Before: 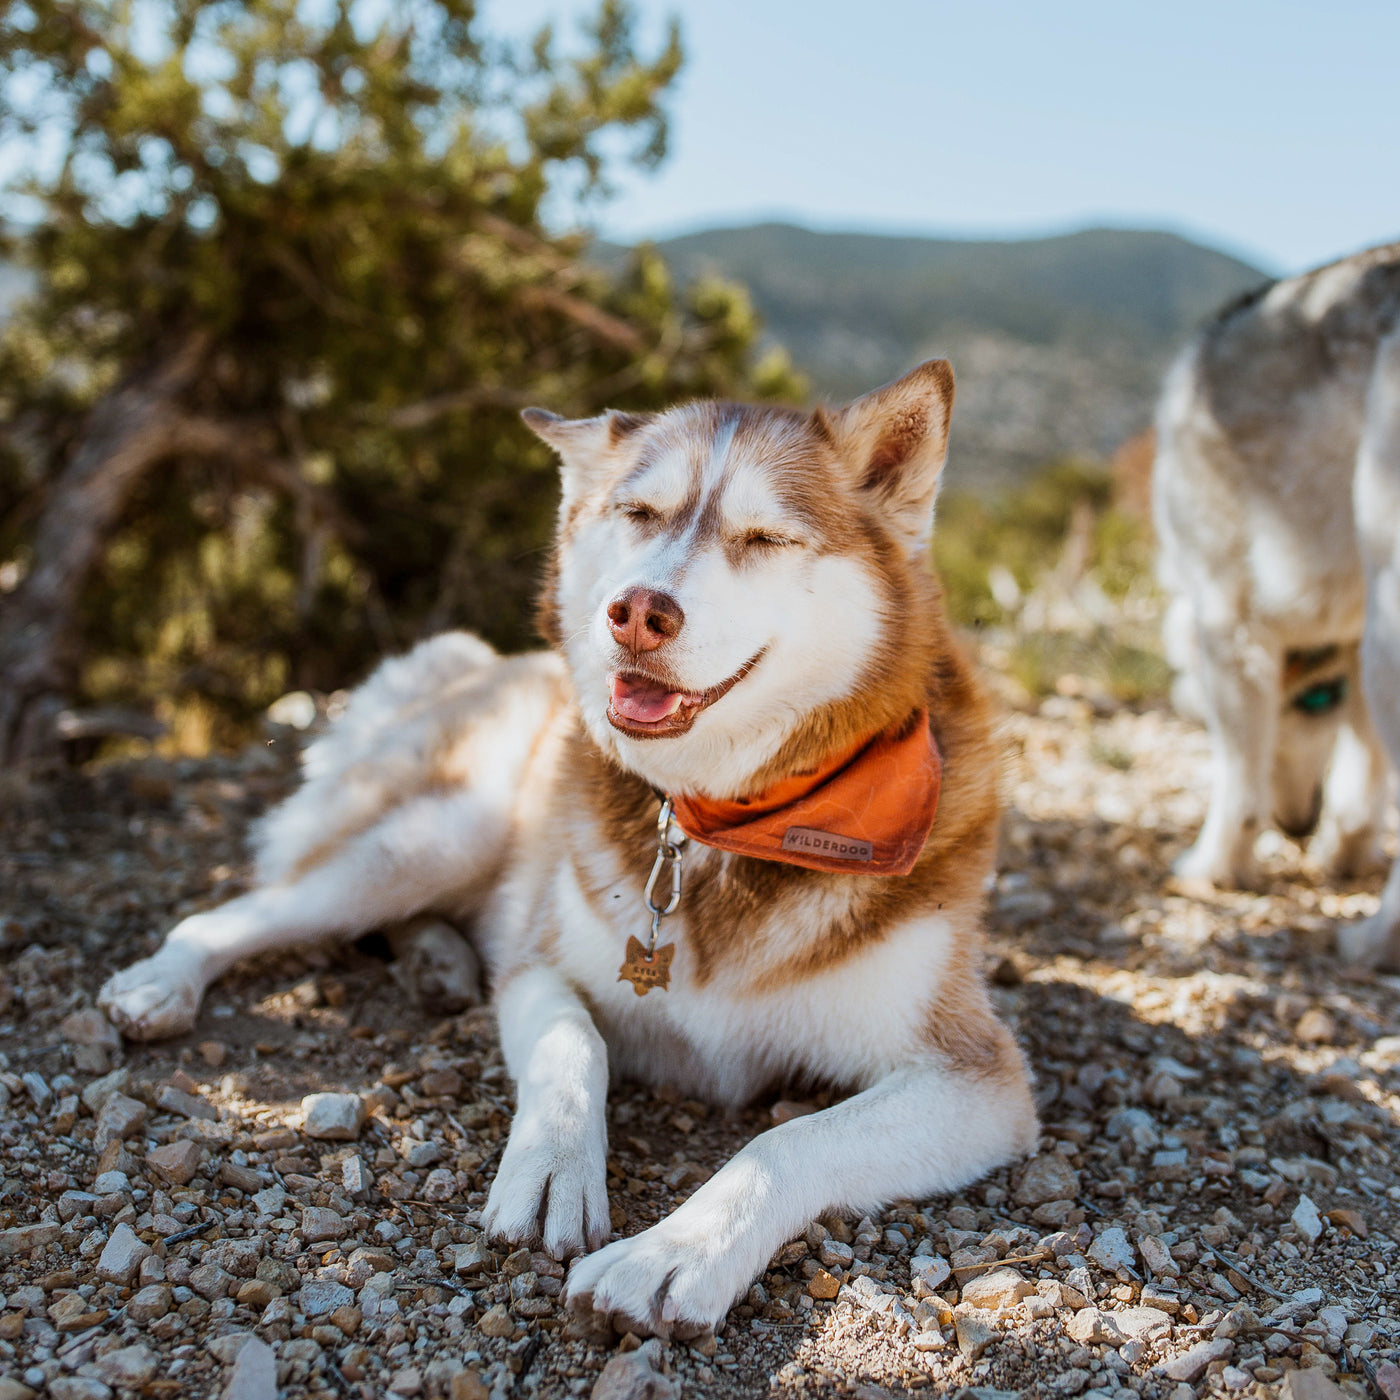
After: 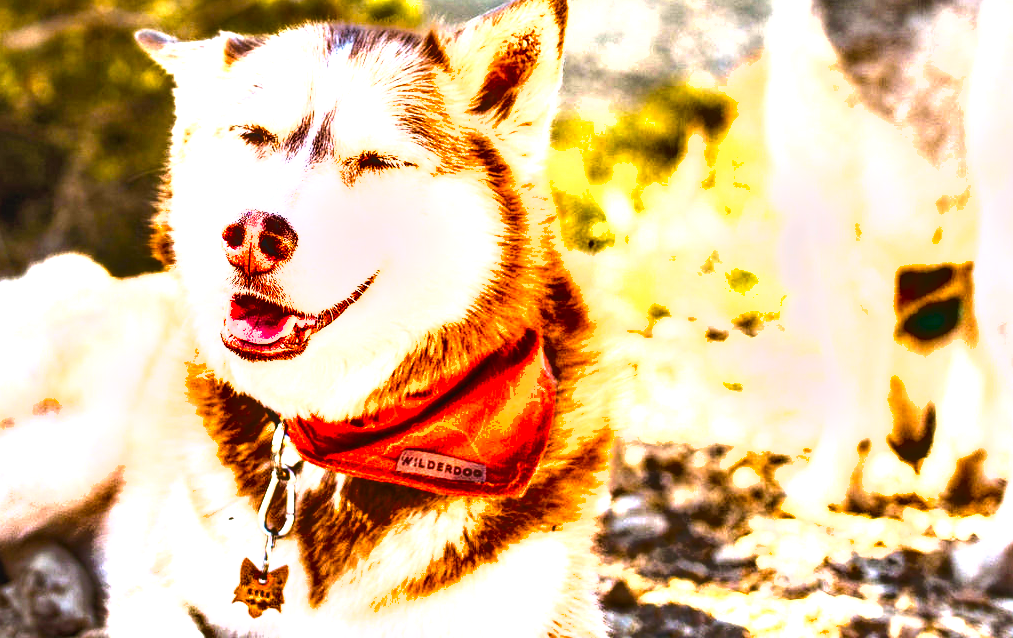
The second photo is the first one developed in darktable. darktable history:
shadows and highlights: shadows 48.37, highlights -41.82, soften with gaussian
color balance rgb: perceptual saturation grading › global saturation 30.691%, perceptual brilliance grading › global brilliance -5.46%, perceptual brilliance grading › highlights 24.267%, perceptual brilliance grading › mid-tones 6.948%, perceptual brilliance grading › shadows -4.948%, global vibrance 20%
exposure: black level correction 0, exposure 1.517 EV, compensate highlight preservation false
crop and rotate: left 27.582%, top 27.002%, bottom 27.365%
local contrast: on, module defaults
color correction: highlights a* 7.44, highlights b* 3.81
